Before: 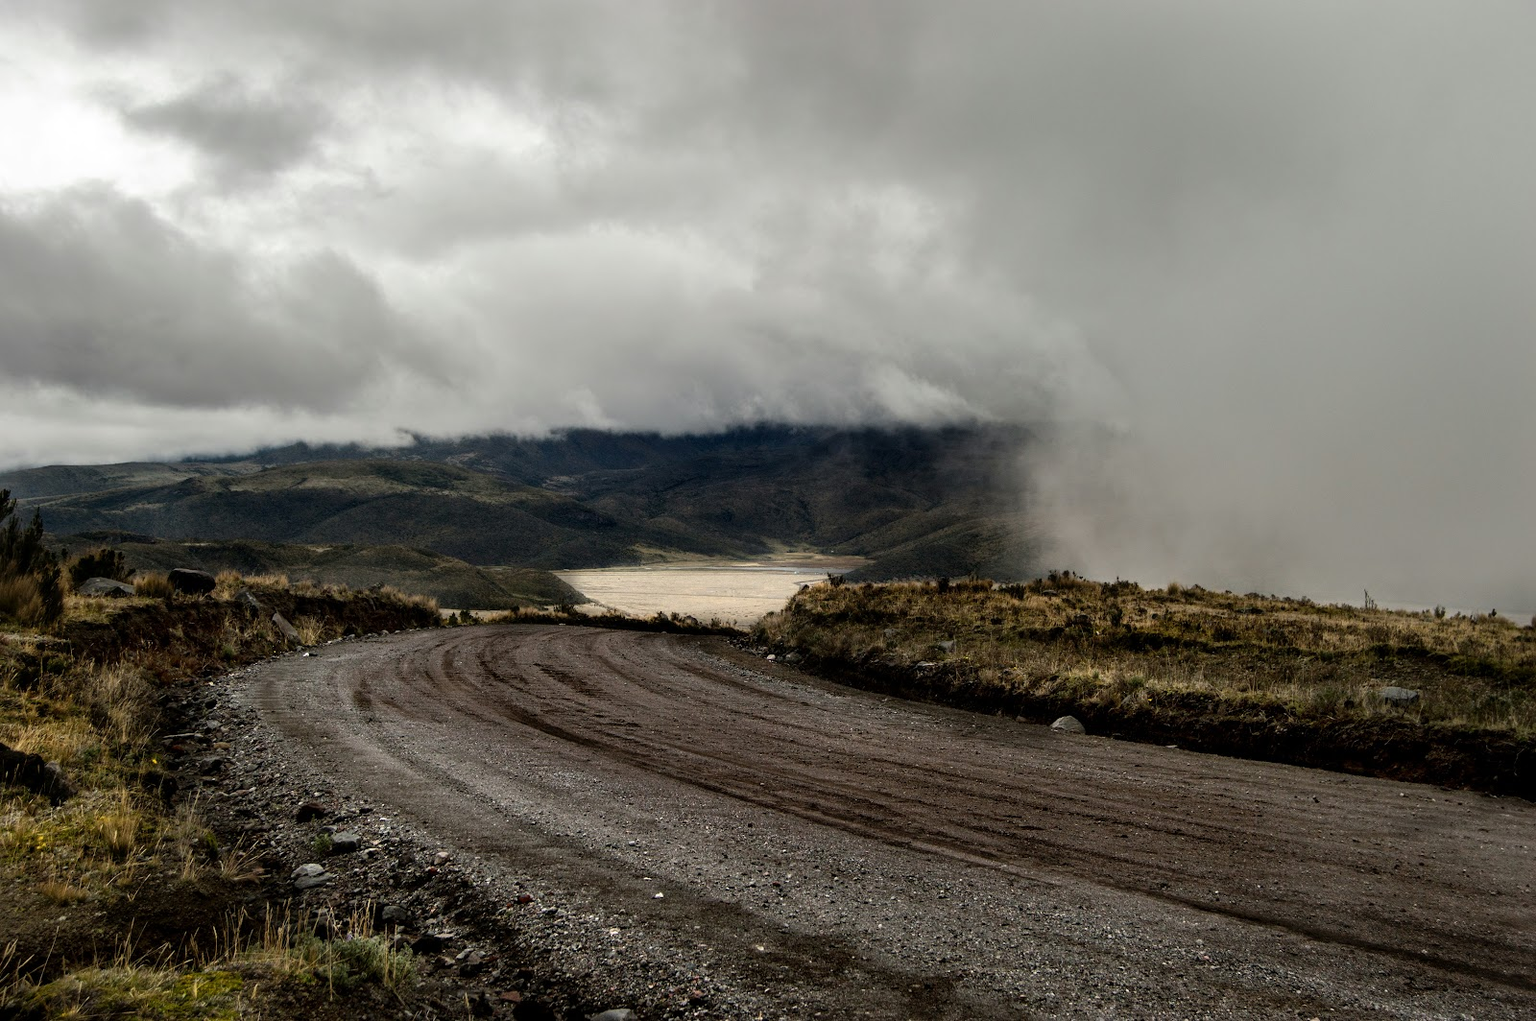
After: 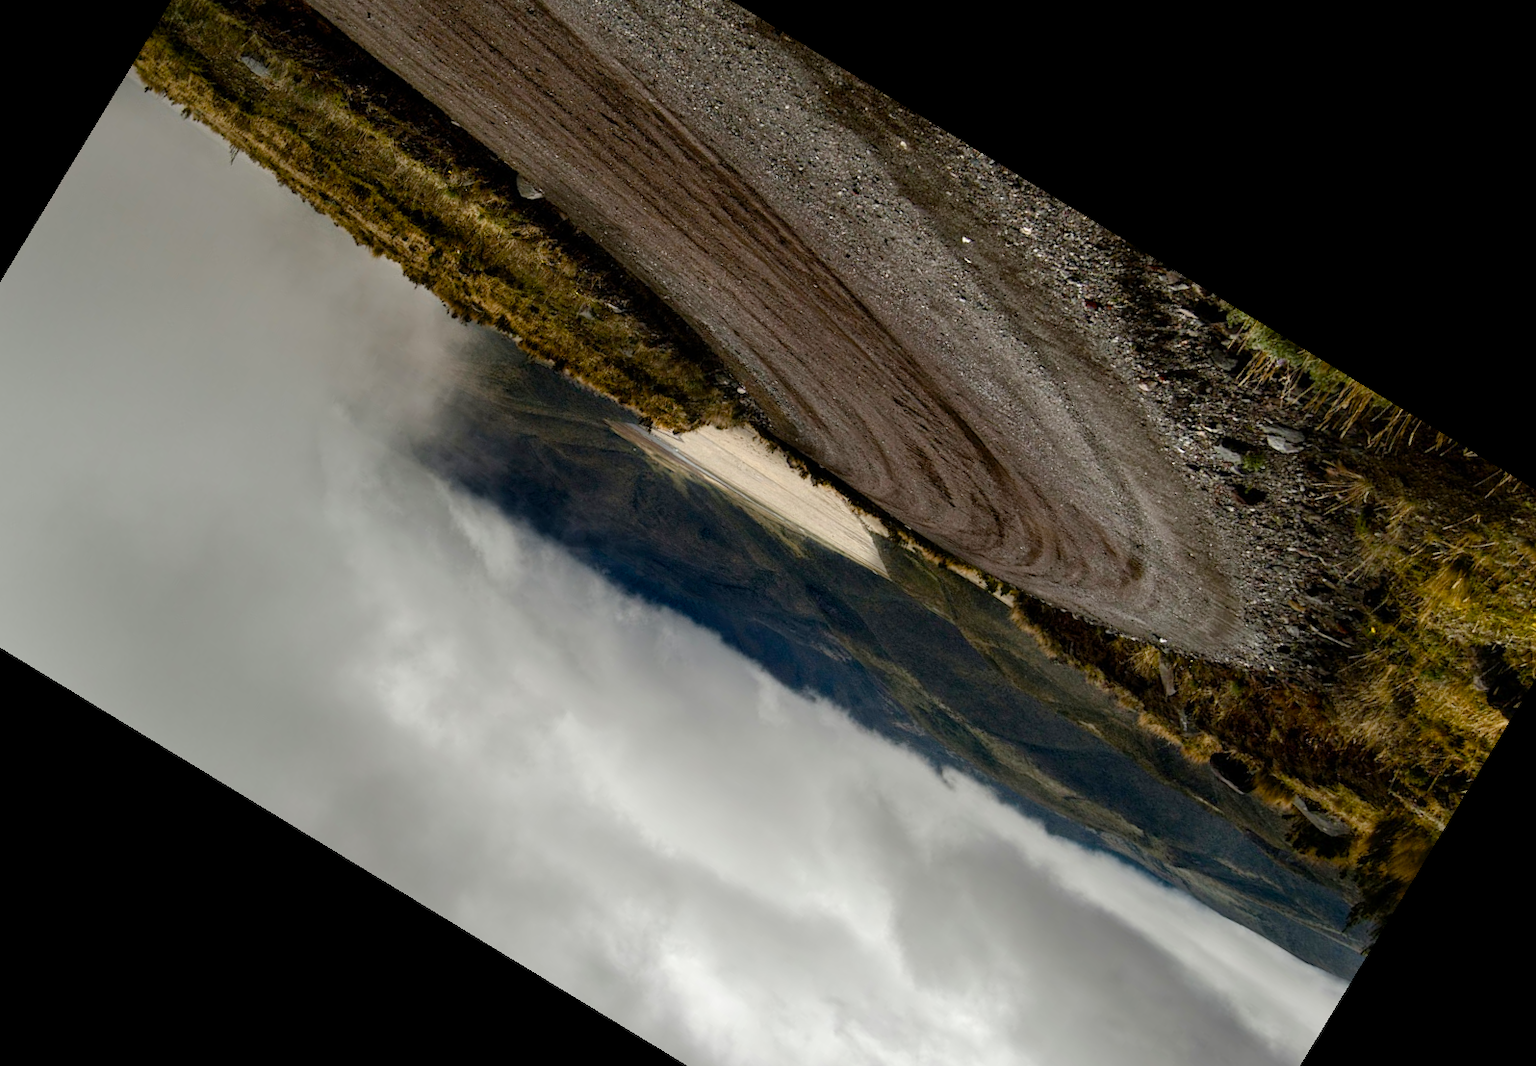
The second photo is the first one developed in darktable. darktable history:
crop and rotate: angle 148.68°, left 9.111%, top 15.603%, right 4.588%, bottom 17.041%
rotate and perspective: rotation -0.013°, lens shift (vertical) -0.027, lens shift (horizontal) 0.178, crop left 0.016, crop right 0.989, crop top 0.082, crop bottom 0.918
color balance rgb: perceptual saturation grading › global saturation 20%, perceptual saturation grading › highlights -25%, perceptual saturation grading › shadows 50%
